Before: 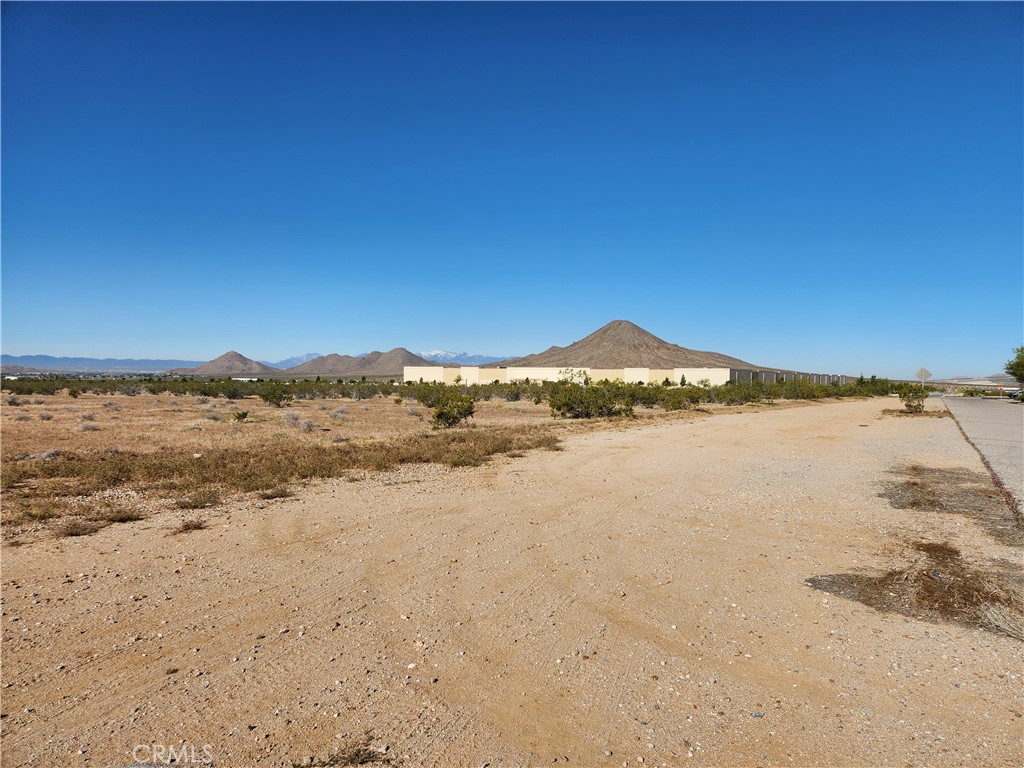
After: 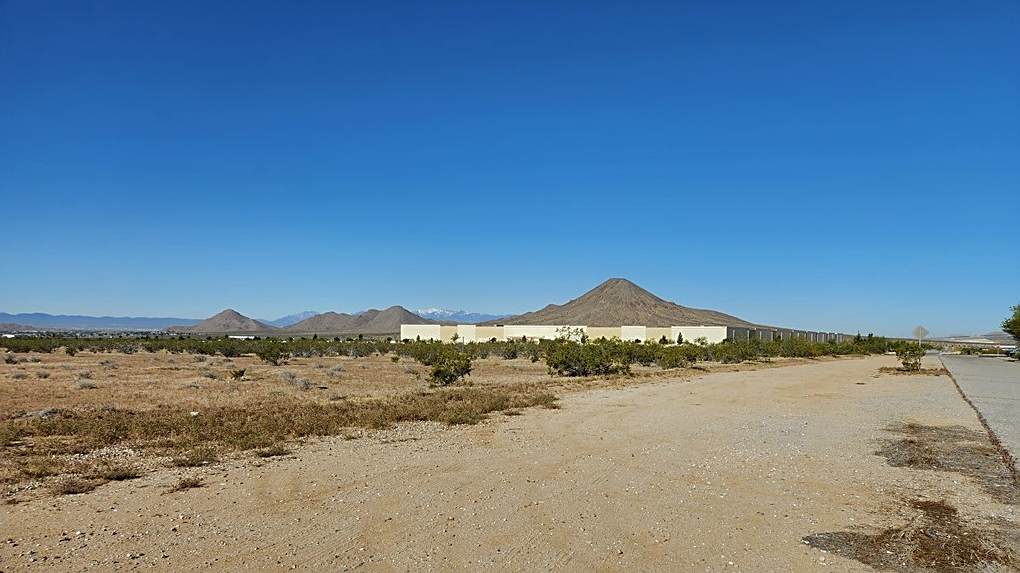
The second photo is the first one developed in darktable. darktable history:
sharpen: on, module defaults
color correction: highlights a* -4.28, highlights b* 6.53
white balance: red 0.984, blue 1.059
crop: left 0.387%, top 5.469%, bottom 19.809%
base curve: curves: ch0 [(0, 0) (0.989, 0.992)], preserve colors none
rgb curve: curves: ch0 [(0, 0) (0.175, 0.154) (0.785, 0.663) (1, 1)]
